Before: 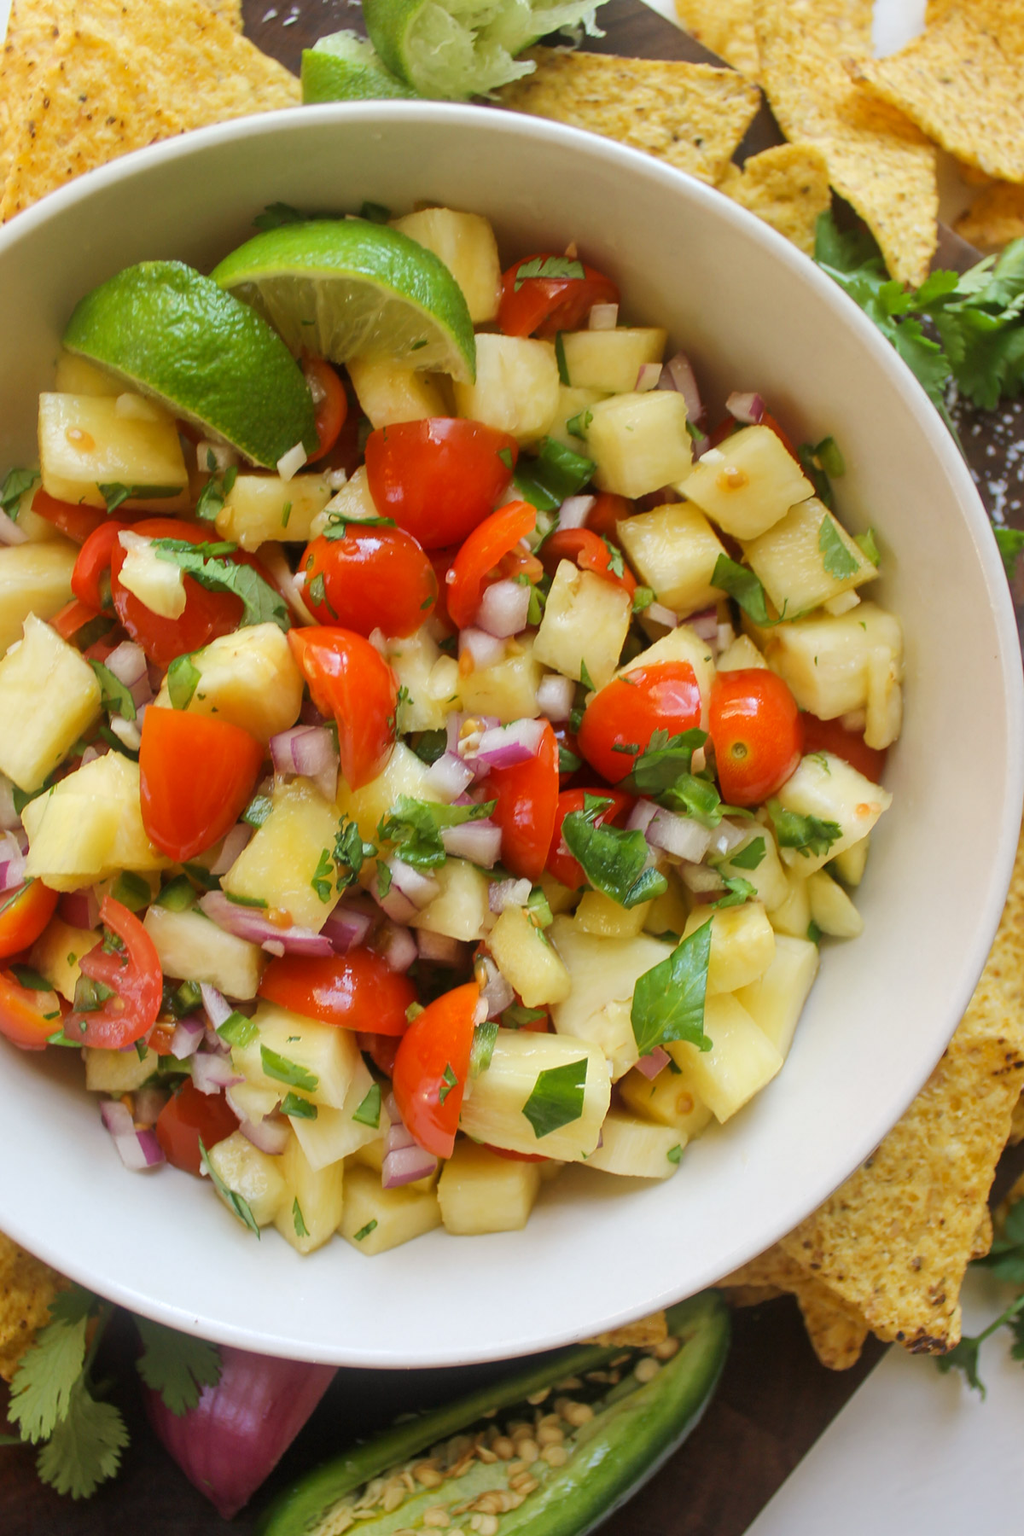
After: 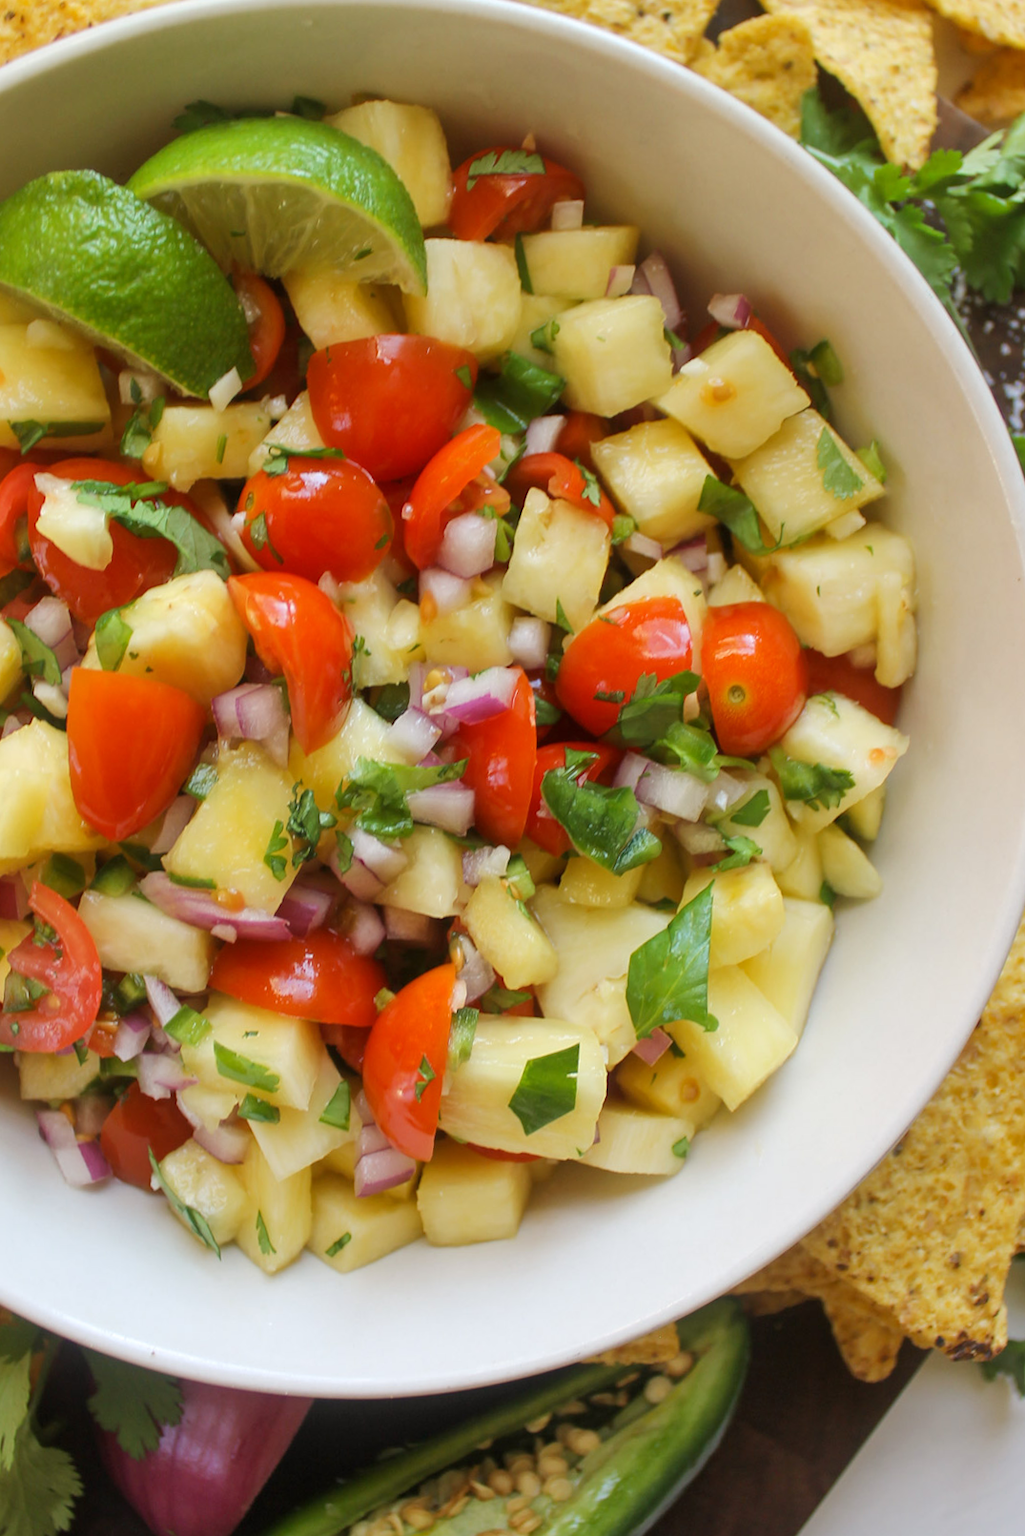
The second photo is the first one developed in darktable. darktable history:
crop and rotate: angle 2.05°, left 5.554%, top 5.712%
